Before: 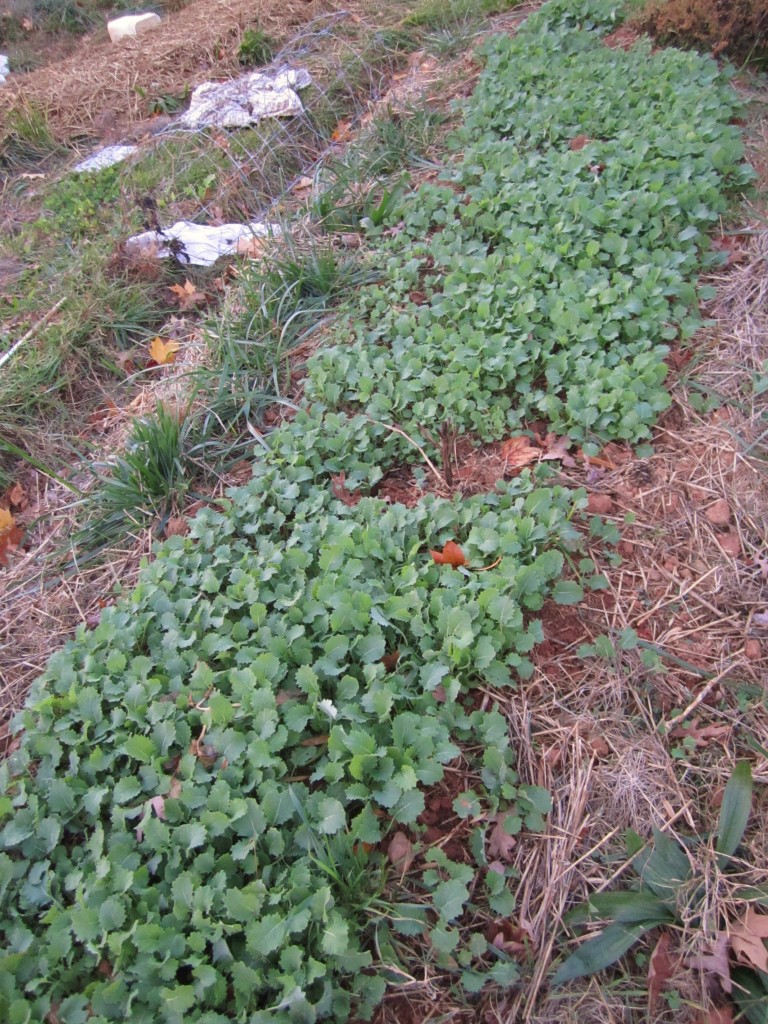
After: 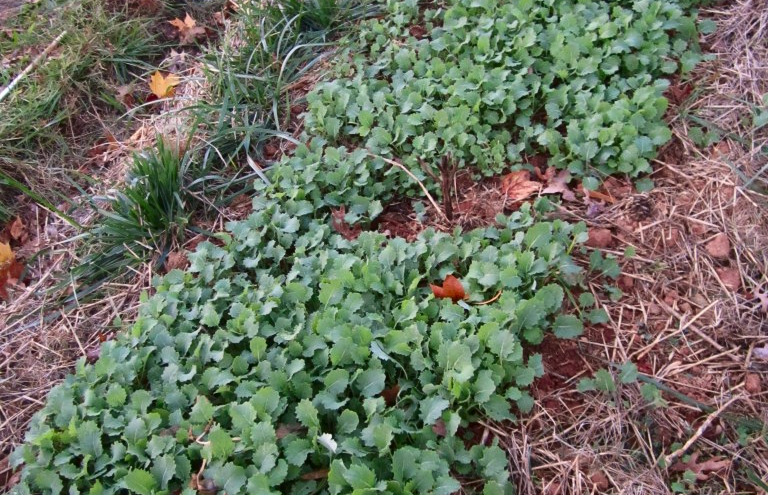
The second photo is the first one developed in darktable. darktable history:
crop and rotate: top 26.056%, bottom 25.543%
contrast brightness saturation: contrast 0.2, brightness -0.11, saturation 0.1
exposure: exposure -0.01 EV, compensate highlight preservation false
